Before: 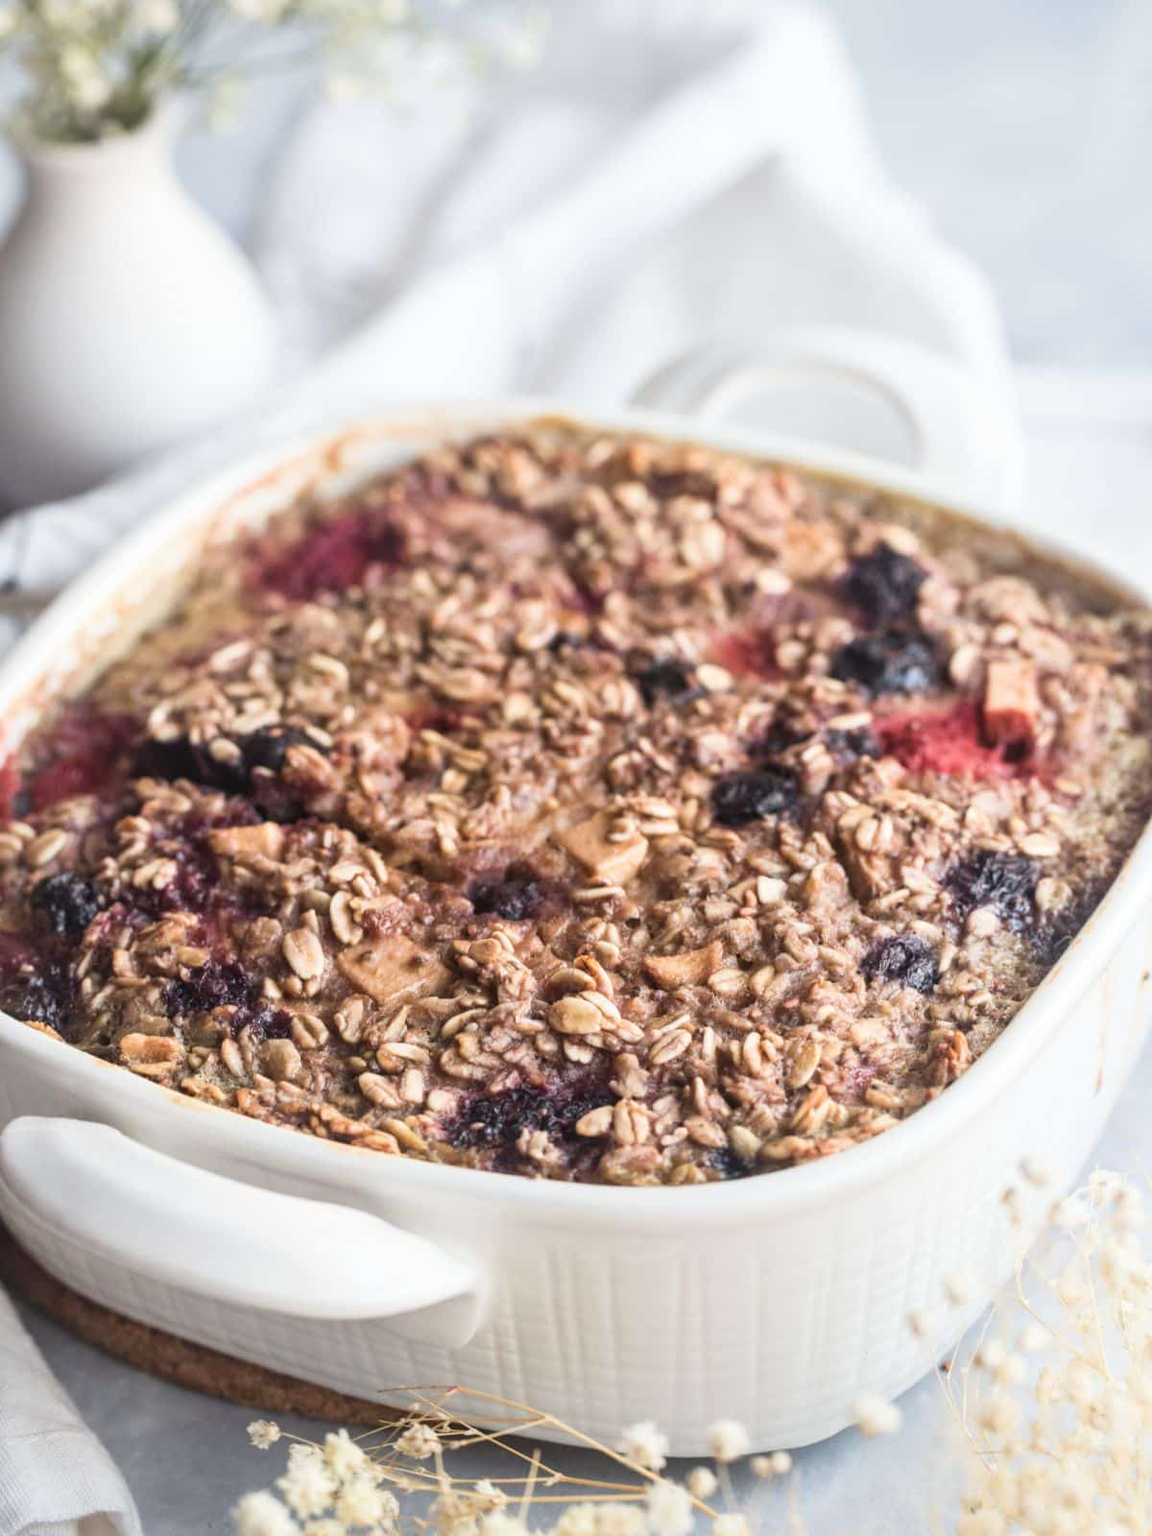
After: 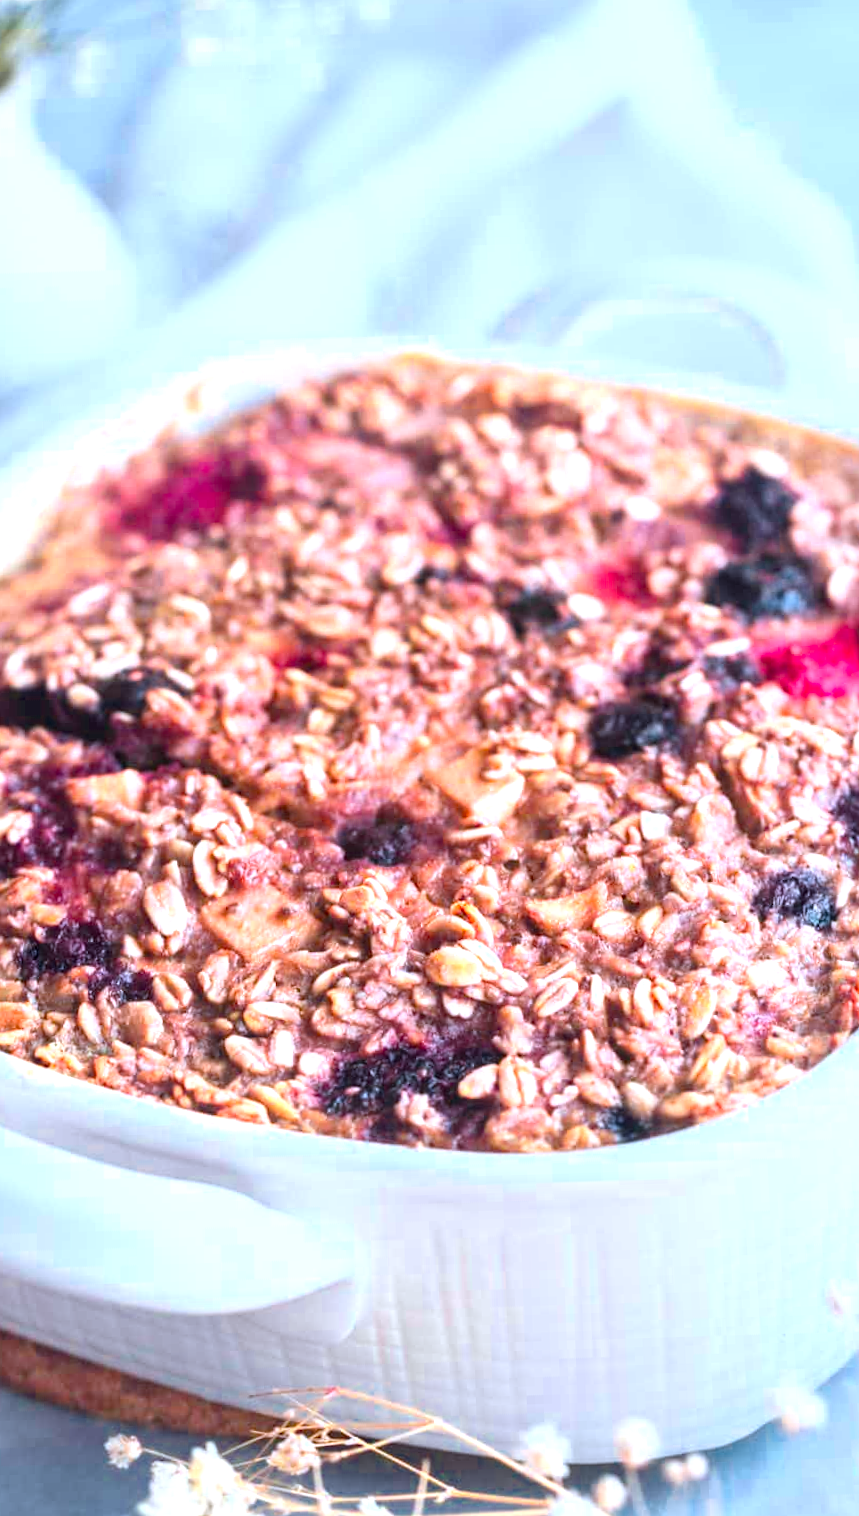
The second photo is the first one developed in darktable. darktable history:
crop: left 9.88%, right 12.664%
sharpen: amount 0.2
rotate and perspective: rotation -1.68°, lens shift (vertical) -0.146, crop left 0.049, crop right 0.912, crop top 0.032, crop bottom 0.96
color calibration: output R [1.422, -0.35, -0.252, 0], output G [-0.238, 1.259, -0.084, 0], output B [-0.081, -0.196, 1.58, 0], output brightness [0.49, 0.671, -0.57, 0], illuminant same as pipeline (D50), adaptation none (bypass), saturation algorithm version 1 (2020)
